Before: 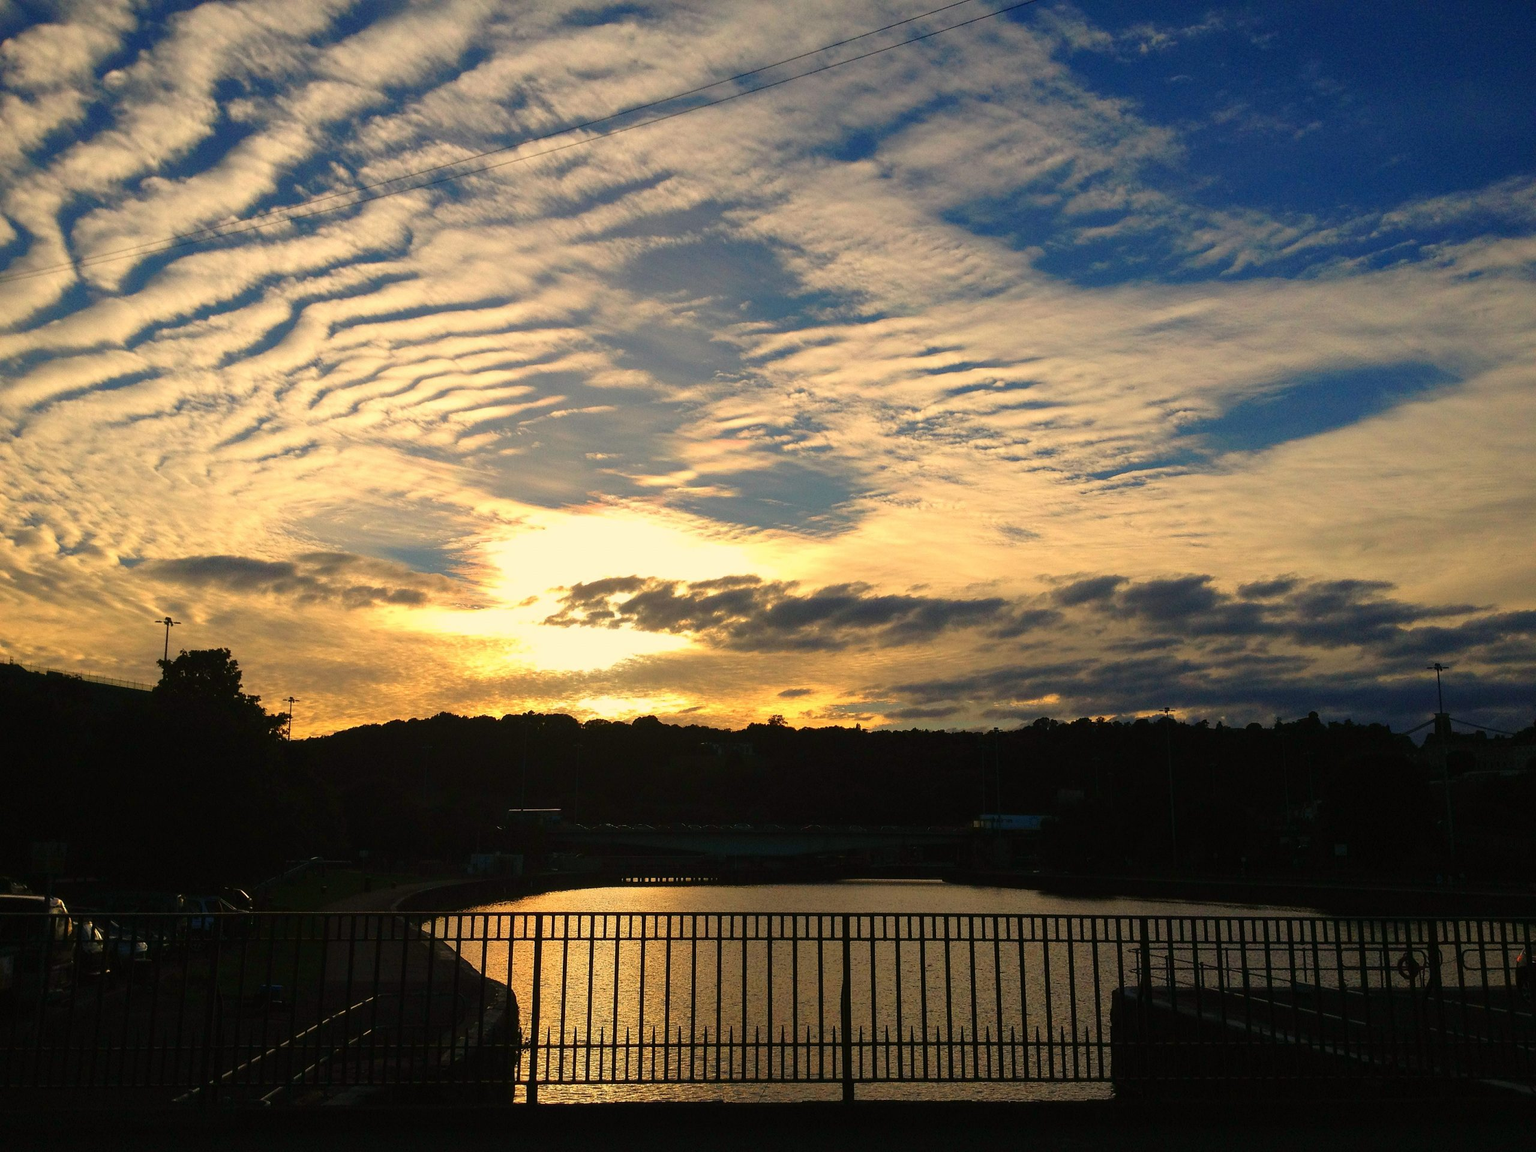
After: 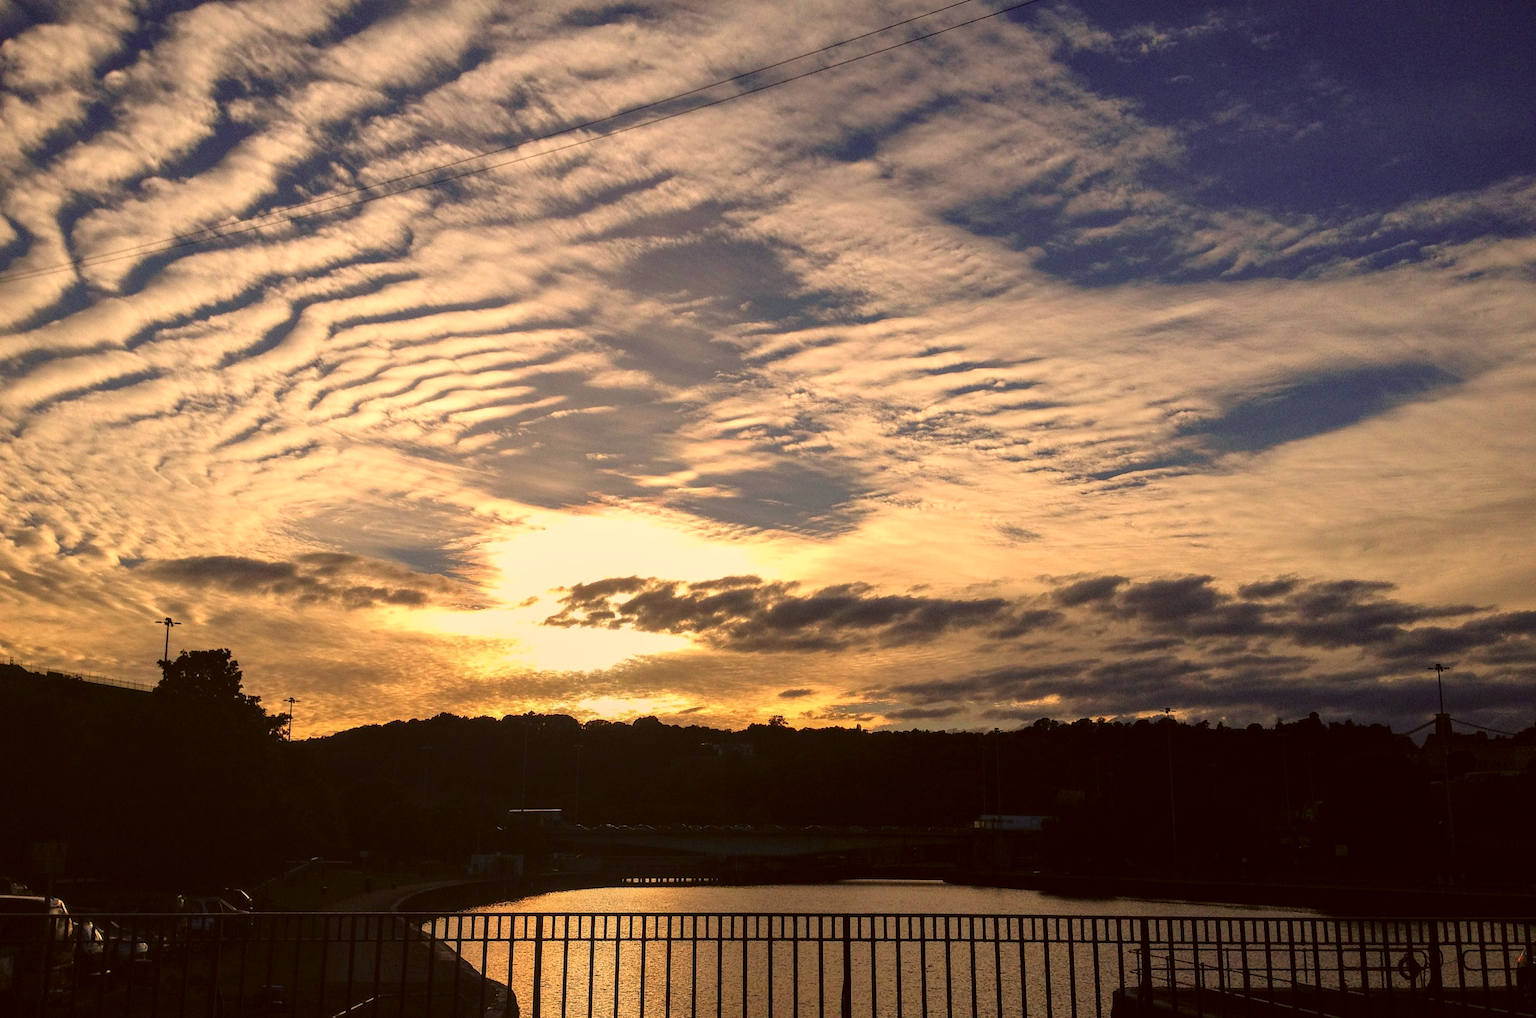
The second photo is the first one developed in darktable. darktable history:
color correction: highlights a* 10.23, highlights b* 9.72, shadows a* 7.86, shadows b* 7.7, saturation 0.82
local contrast: on, module defaults
exposure: compensate exposure bias true, compensate highlight preservation false
crop and rotate: top 0%, bottom 11.571%
